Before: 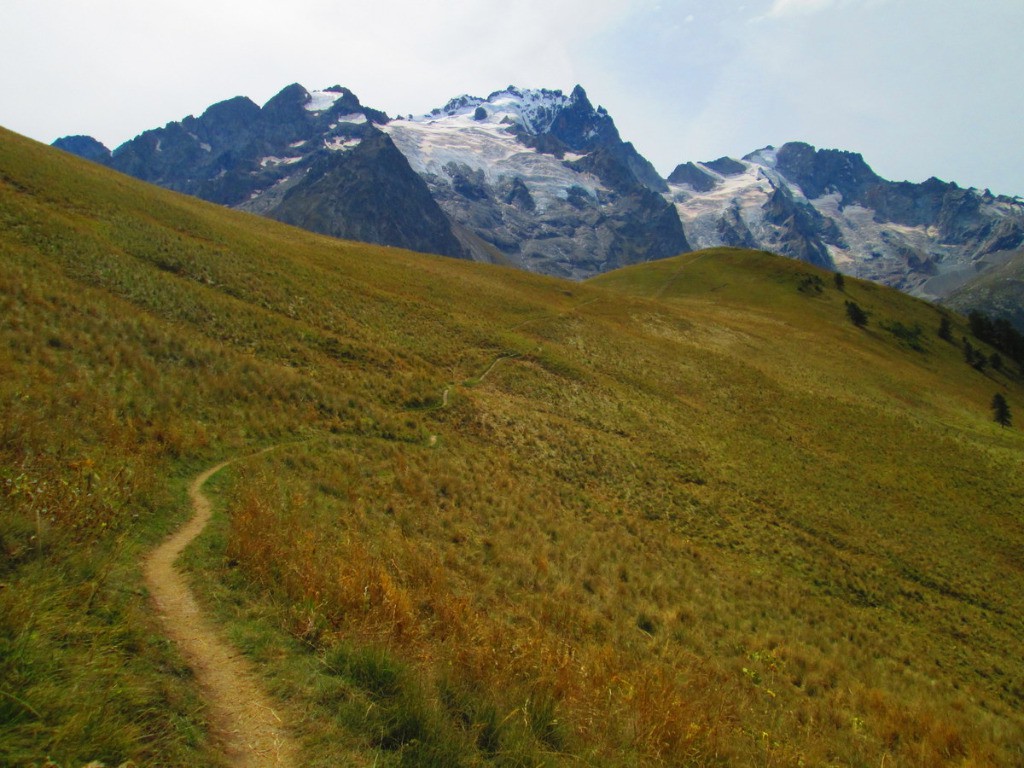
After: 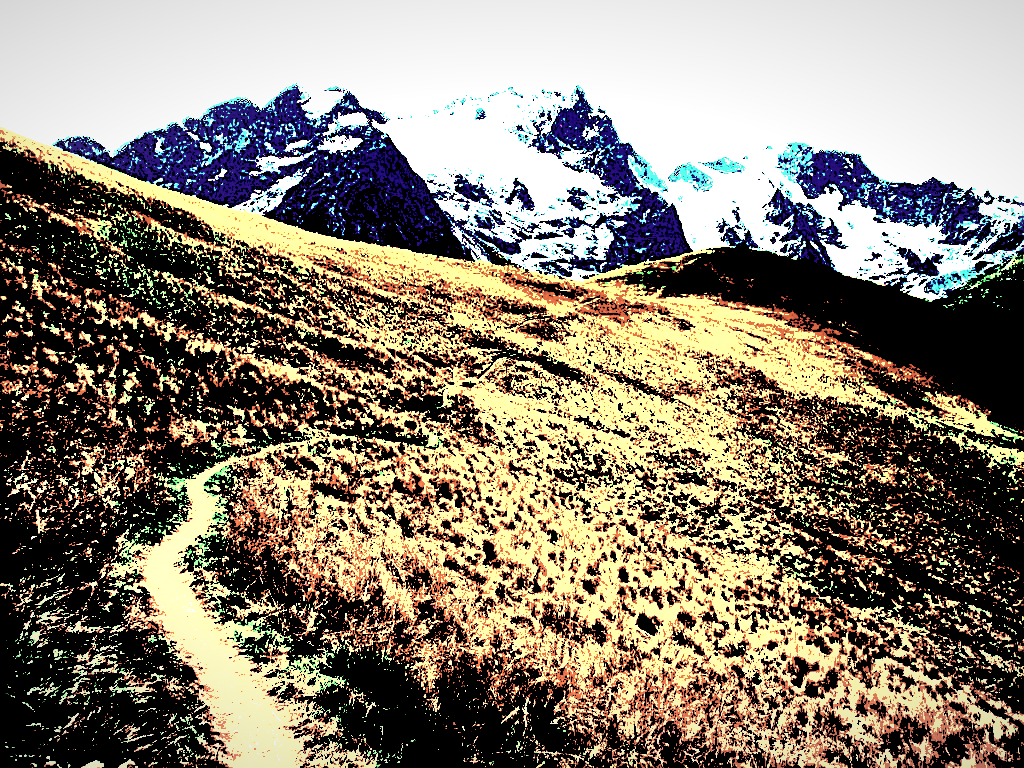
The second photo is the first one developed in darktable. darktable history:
tone equalizer: edges refinement/feathering 500, mask exposure compensation -1.57 EV, preserve details no
exposure: black level correction 0.1, exposure 3.087 EV, compensate highlight preservation false
local contrast: highlights 143%, shadows 142%, detail 139%, midtone range 0.255
velvia: on, module defaults
color correction: highlights a* -20.18, highlights b* 20.03, shadows a* 19.68, shadows b* -20.15, saturation 0.391
base curve: curves: ch0 [(0, 0) (0.012, 0.01) (0.073, 0.168) (0.31, 0.711) (0.645, 0.957) (1, 1)], preserve colors none
sharpen: on, module defaults
vignetting: fall-off start 99.1%, fall-off radius 99.18%, width/height ratio 1.428, unbound false
